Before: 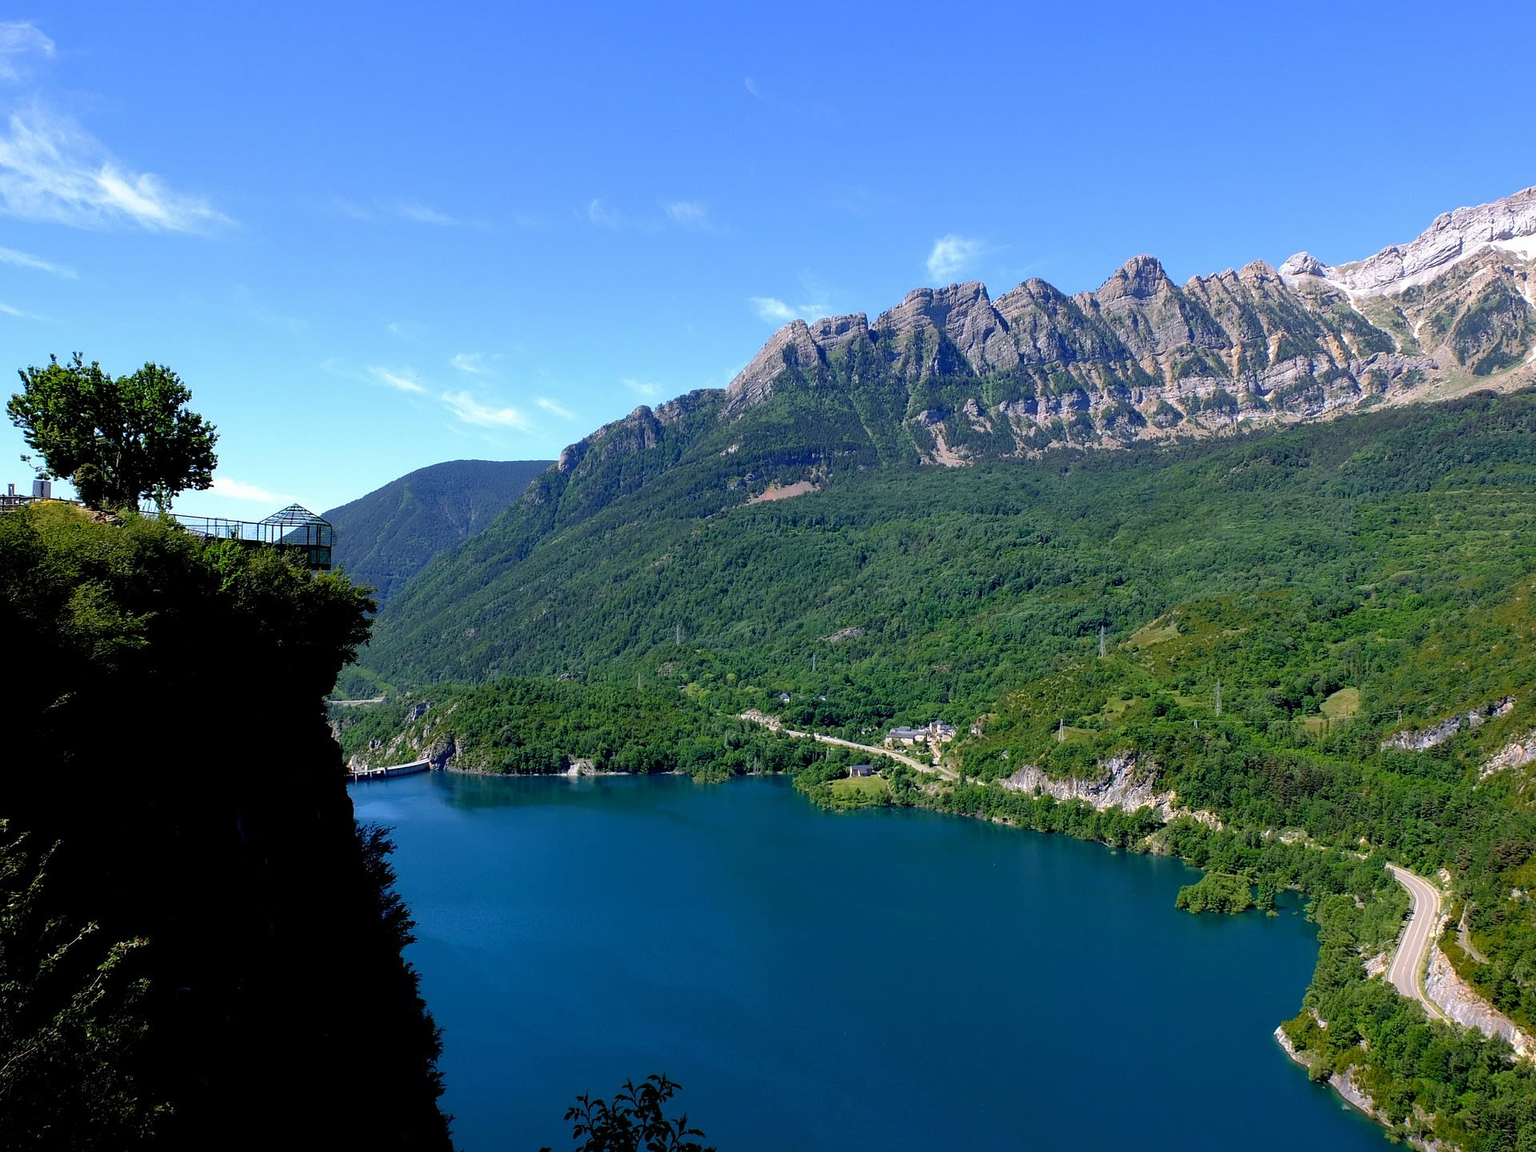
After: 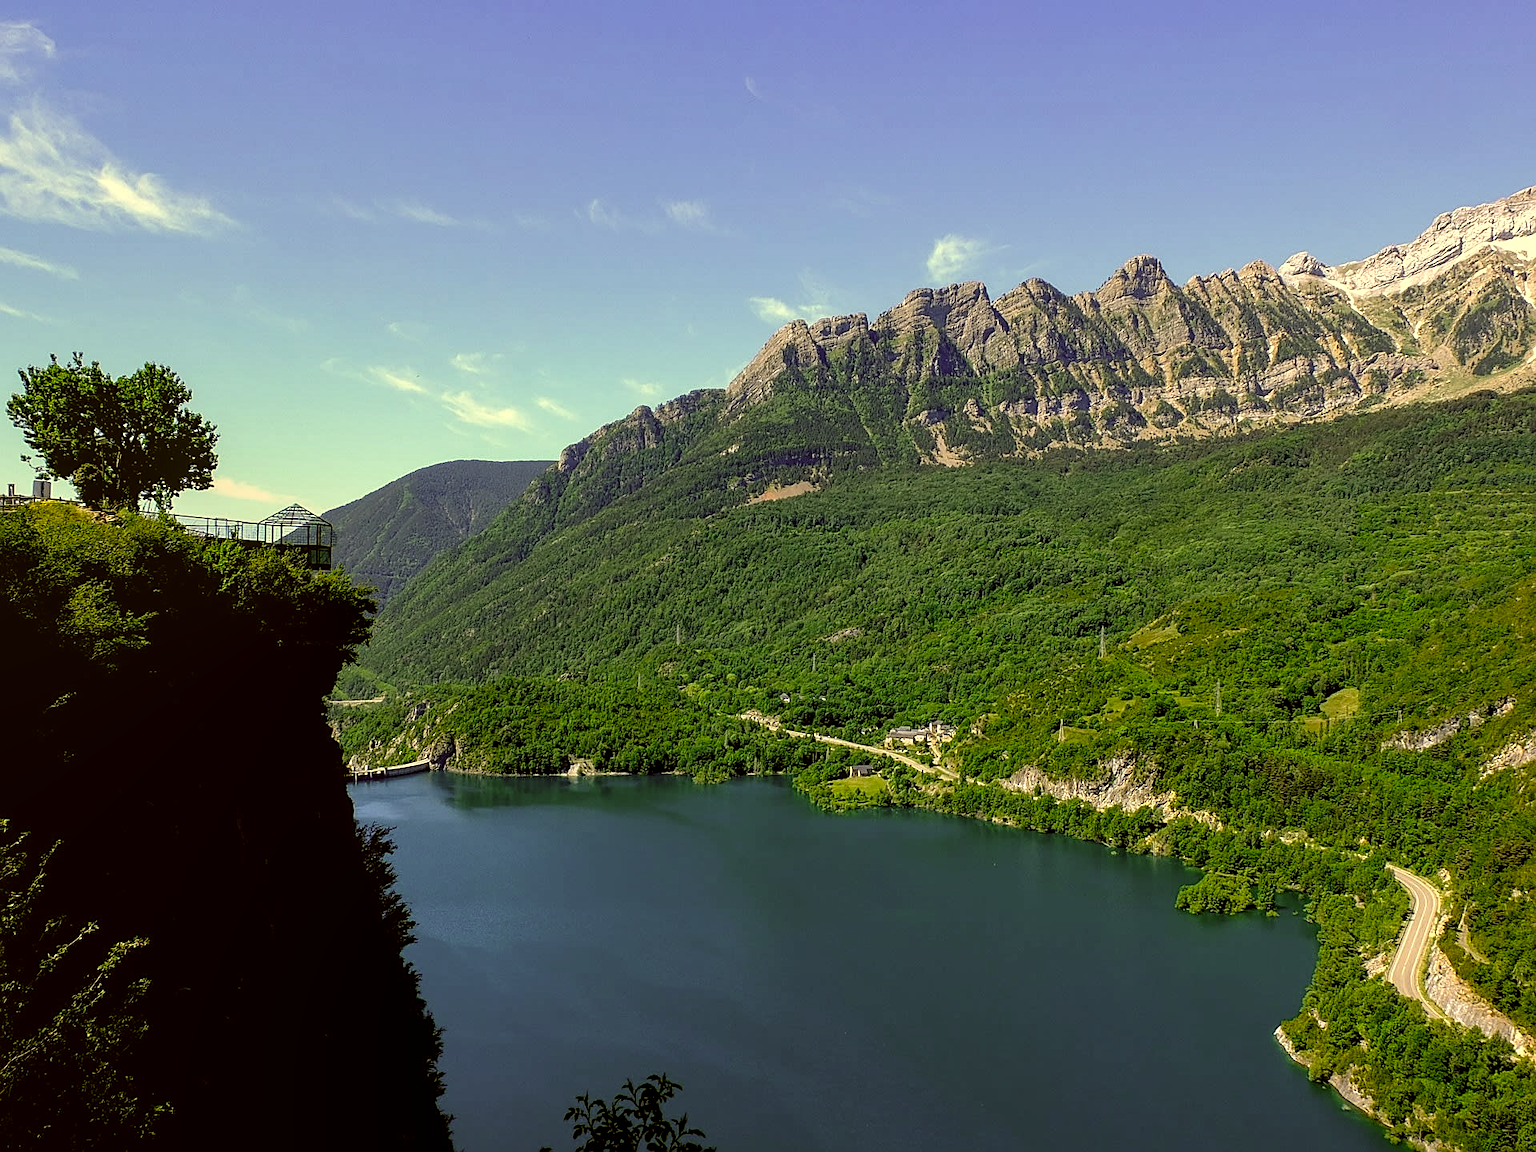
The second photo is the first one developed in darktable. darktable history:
local contrast: on, module defaults
sharpen: on, module defaults
color correction: highlights a* 0.165, highlights b* 29.49, shadows a* -0.257, shadows b* 21.25
